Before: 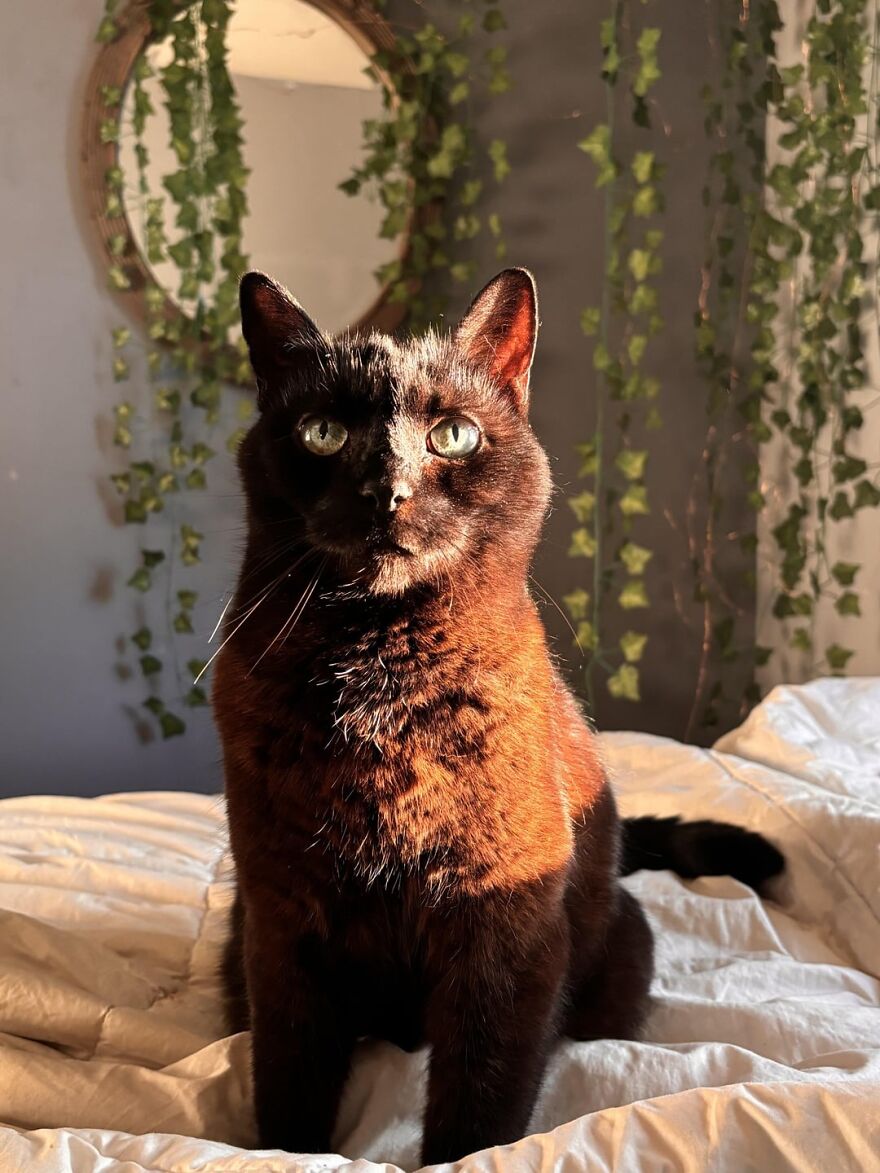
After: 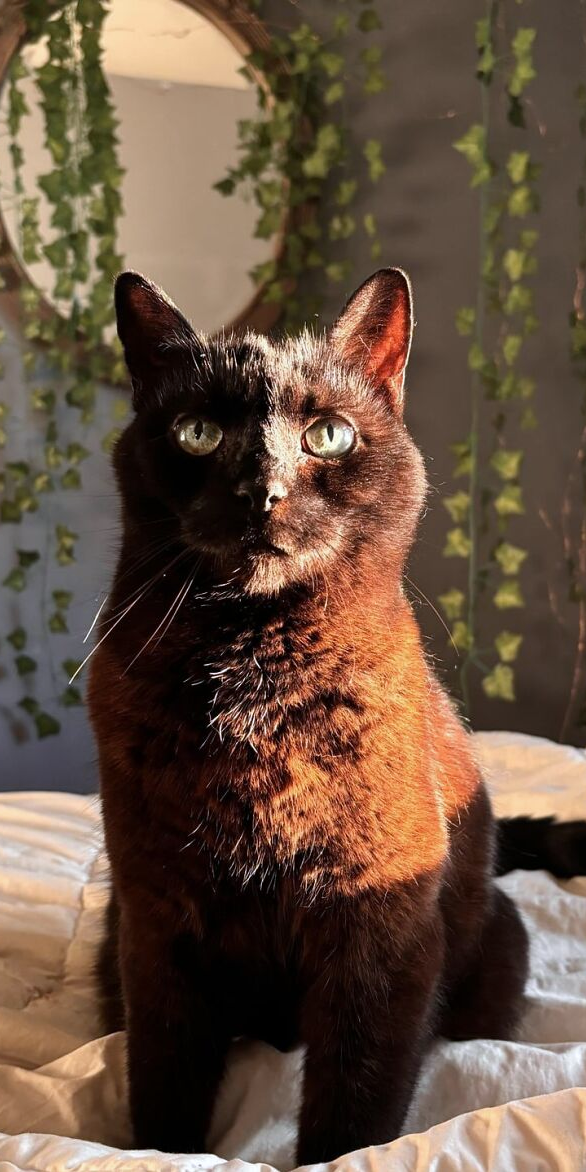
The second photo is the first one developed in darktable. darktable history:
crop and rotate: left 14.292%, right 19.041%
white balance: red 0.98, blue 1.034
exposure: compensate highlight preservation false
